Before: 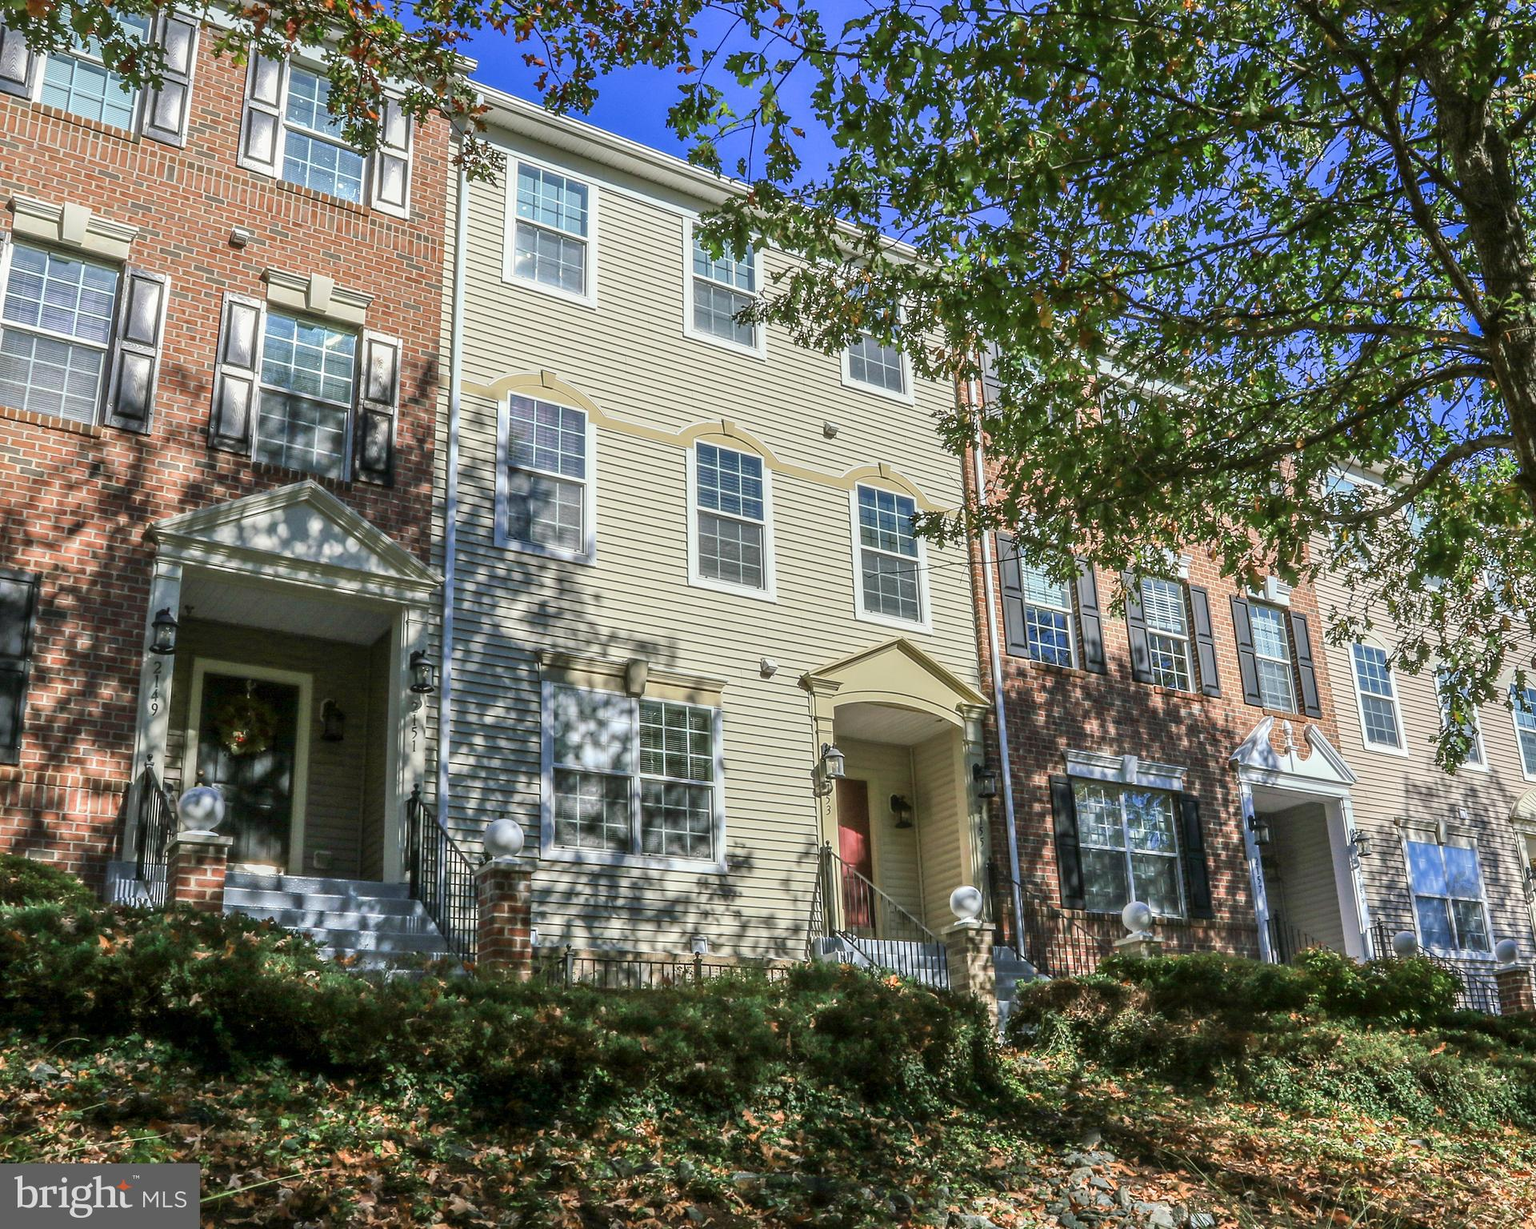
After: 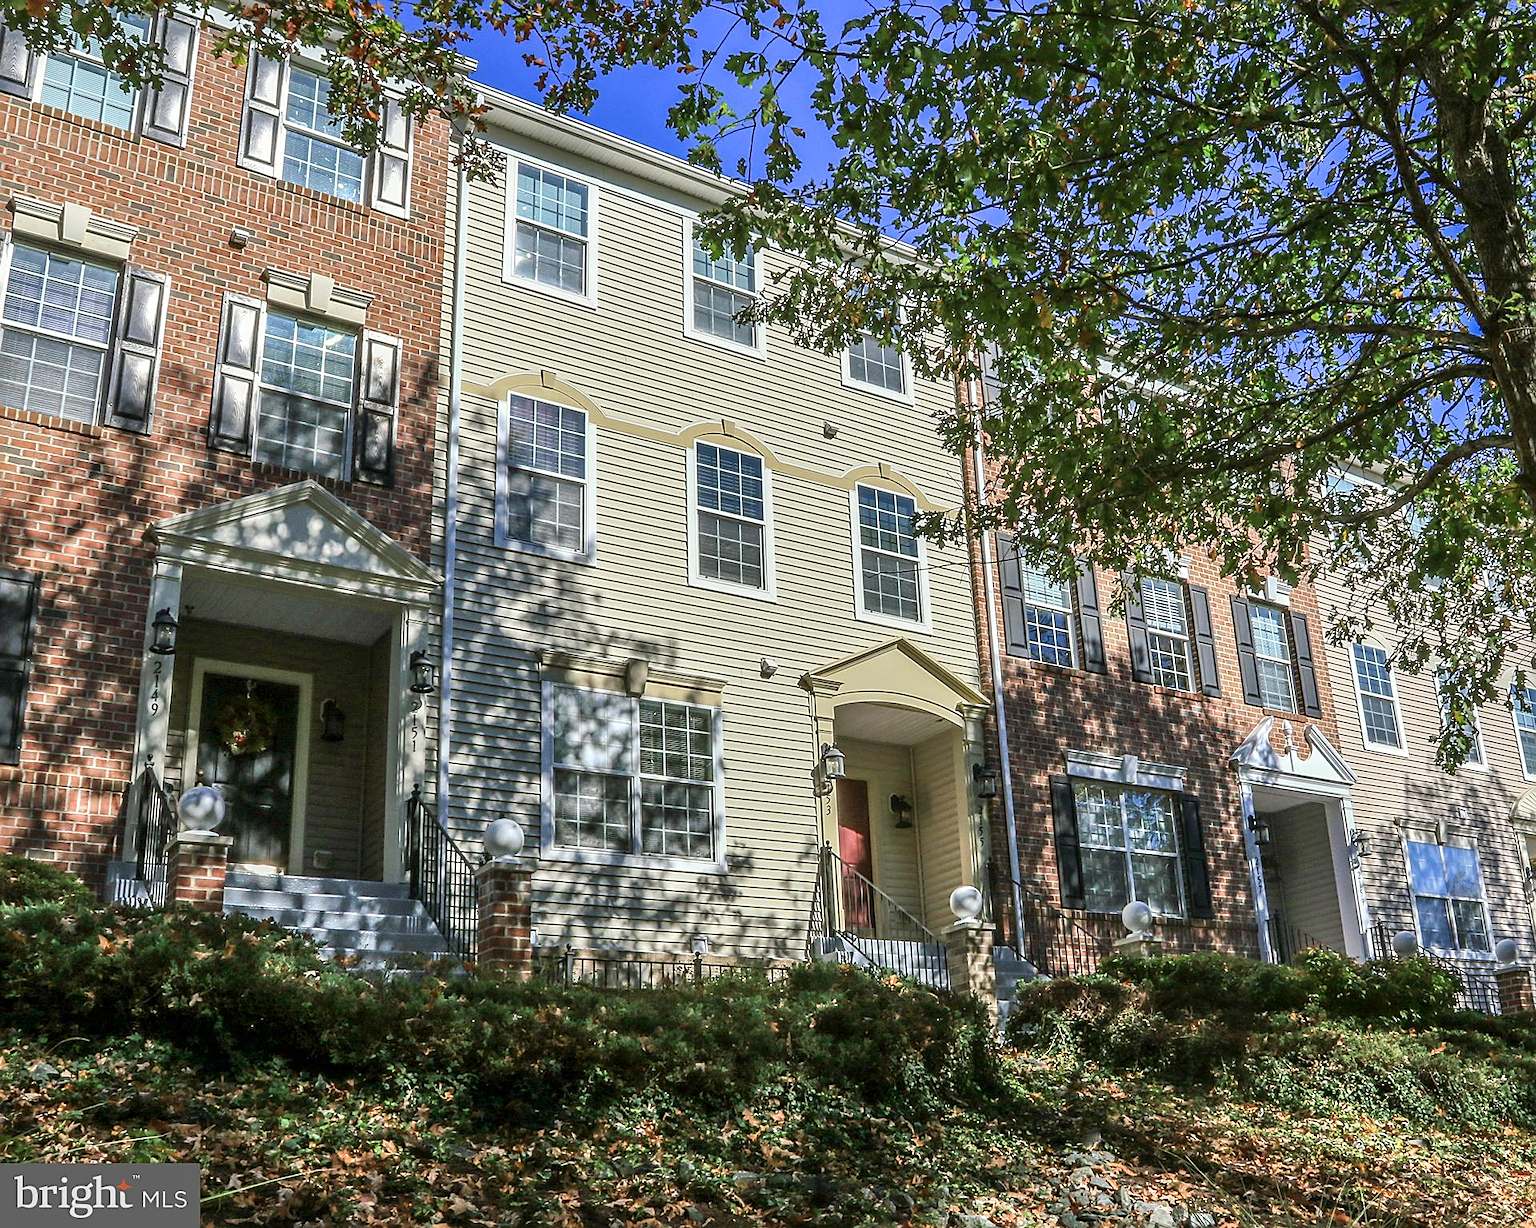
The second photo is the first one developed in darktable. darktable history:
tone equalizer: on, module defaults
shadows and highlights: shadows 13.56, white point adjustment 1.14, soften with gaussian
sharpen: on, module defaults
